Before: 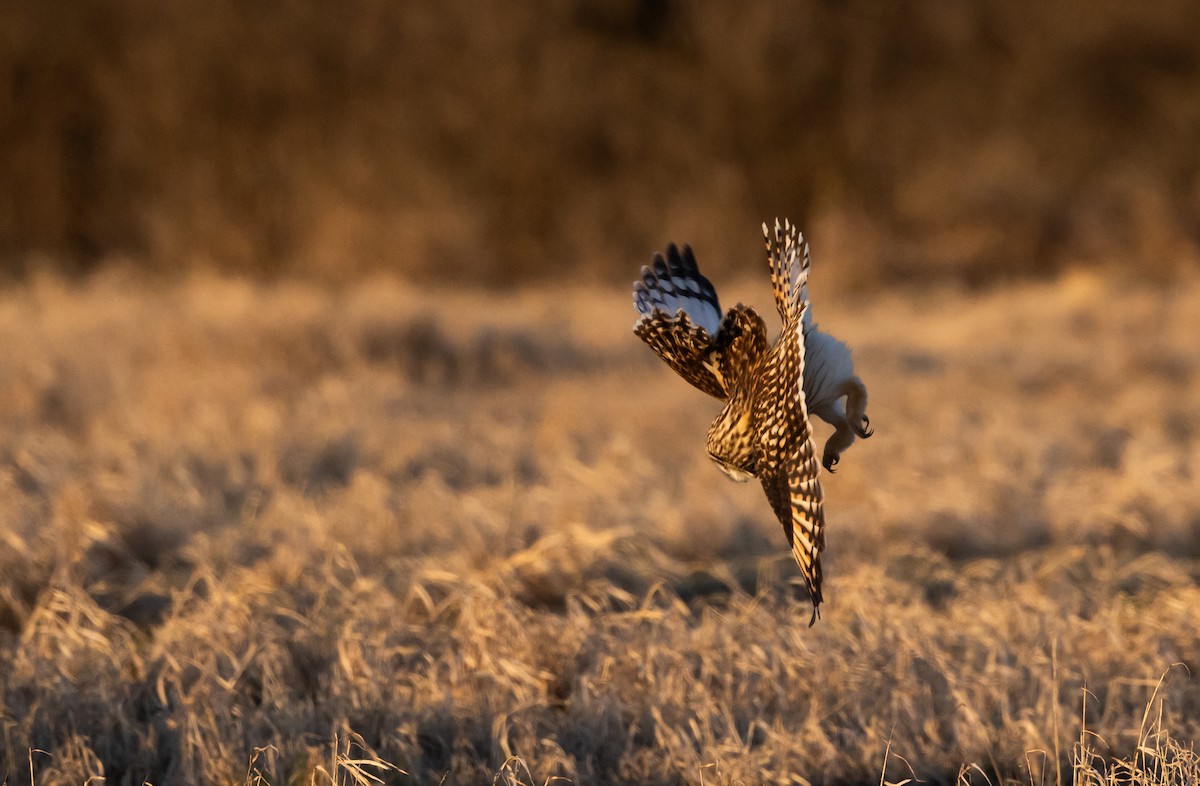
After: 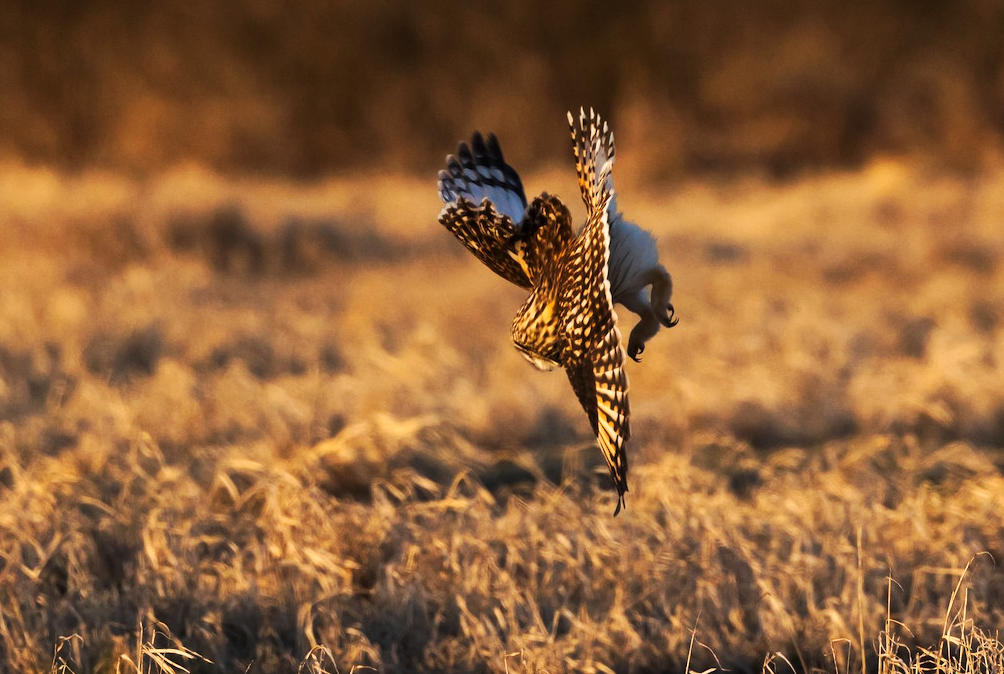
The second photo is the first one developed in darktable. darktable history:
crop: left 16.315%, top 14.246%
exposure: exposure 0.217 EV, compensate highlight preservation false
tone curve: curves: ch0 [(0, 0) (0.003, 0.003) (0.011, 0.011) (0.025, 0.022) (0.044, 0.039) (0.069, 0.055) (0.1, 0.074) (0.136, 0.101) (0.177, 0.134) (0.224, 0.171) (0.277, 0.216) (0.335, 0.277) (0.399, 0.345) (0.468, 0.427) (0.543, 0.526) (0.623, 0.636) (0.709, 0.731) (0.801, 0.822) (0.898, 0.917) (1, 1)], preserve colors none
